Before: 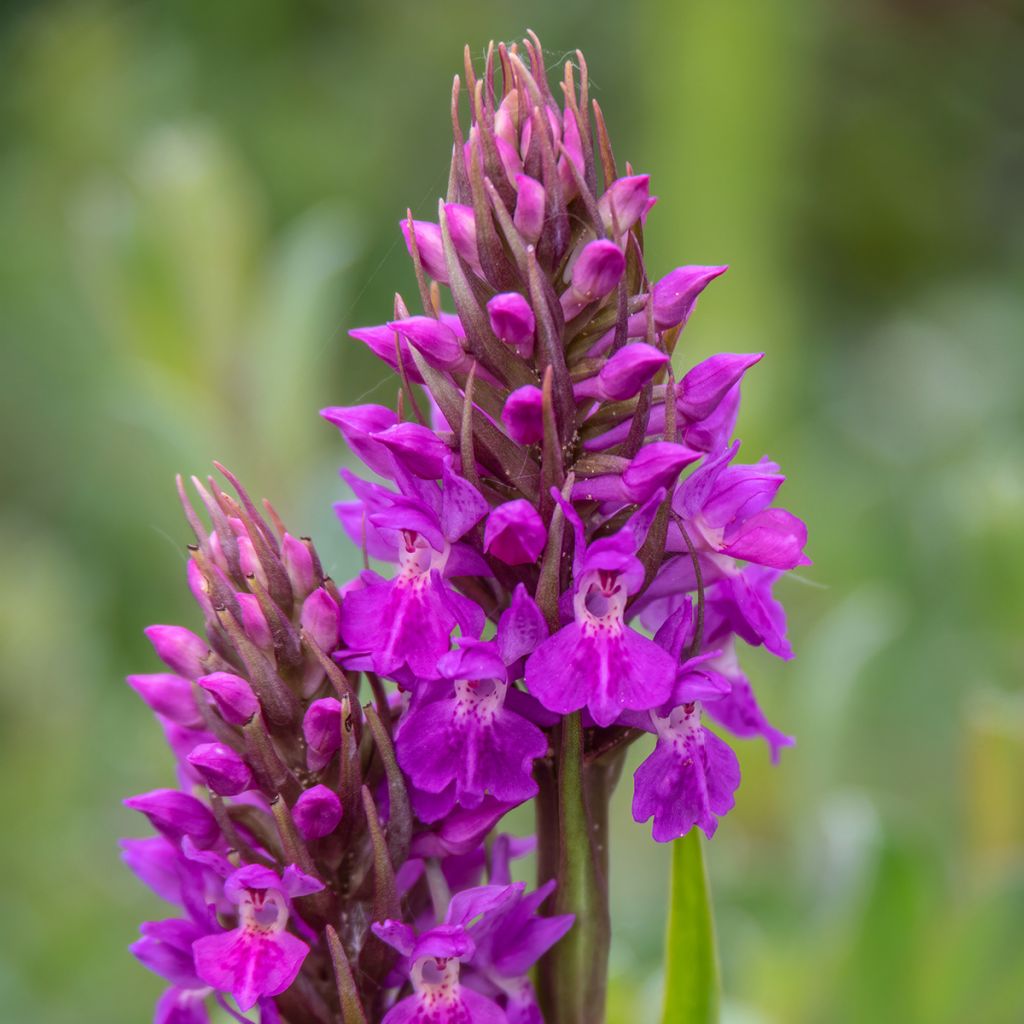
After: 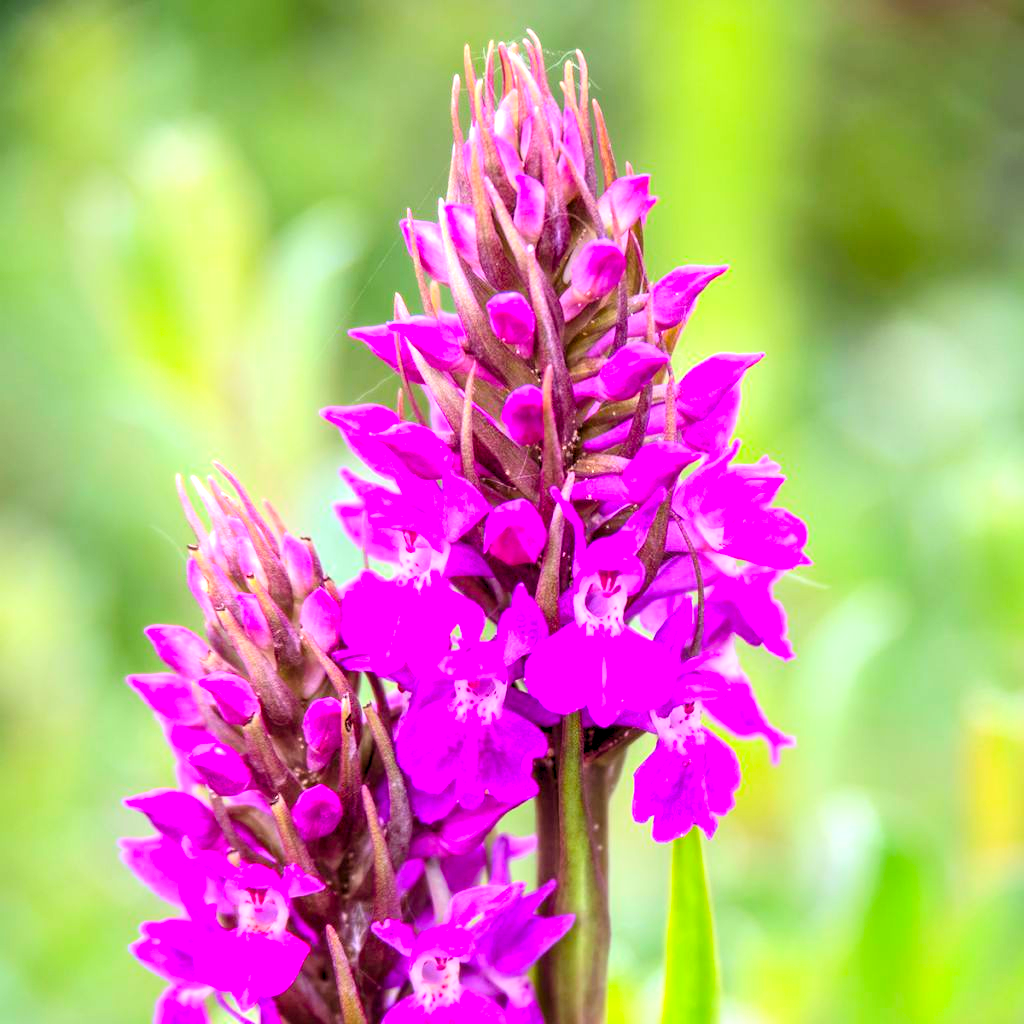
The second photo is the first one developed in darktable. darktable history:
exposure: black level correction 0, exposure 1.1 EV, compensate exposure bias true, compensate highlight preservation false
rgb levels: levels [[0.013, 0.434, 0.89], [0, 0.5, 1], [0, 0.5, 1]]
contrast brightness saturation: contrast 0.16, saturation 0.32
